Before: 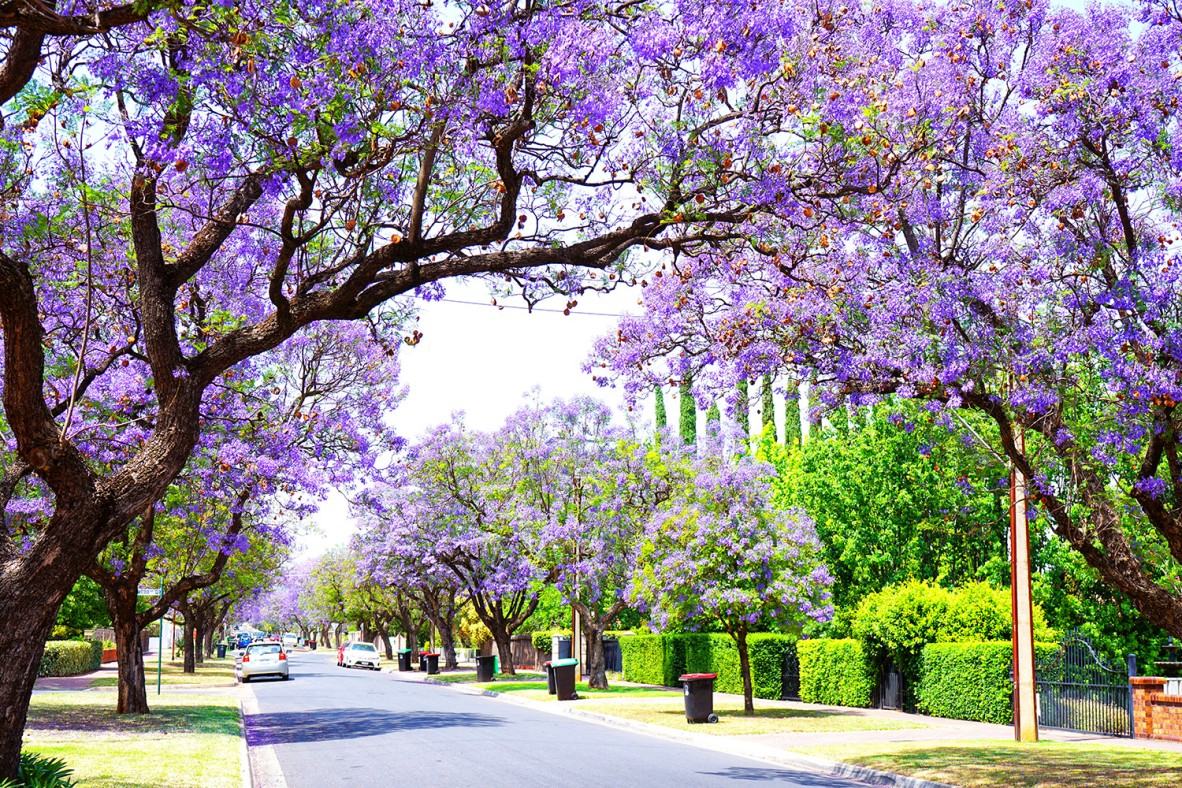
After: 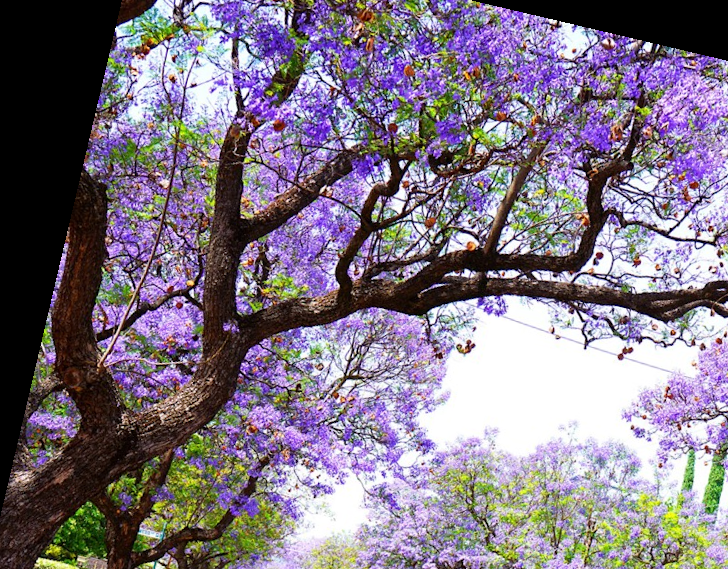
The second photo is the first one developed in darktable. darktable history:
crop and rotate: left 3.047%, top 7.509%, right 42.236%, bottom 37.598%
rotate and perspective: rotation 13.27°, automatic cropping off
